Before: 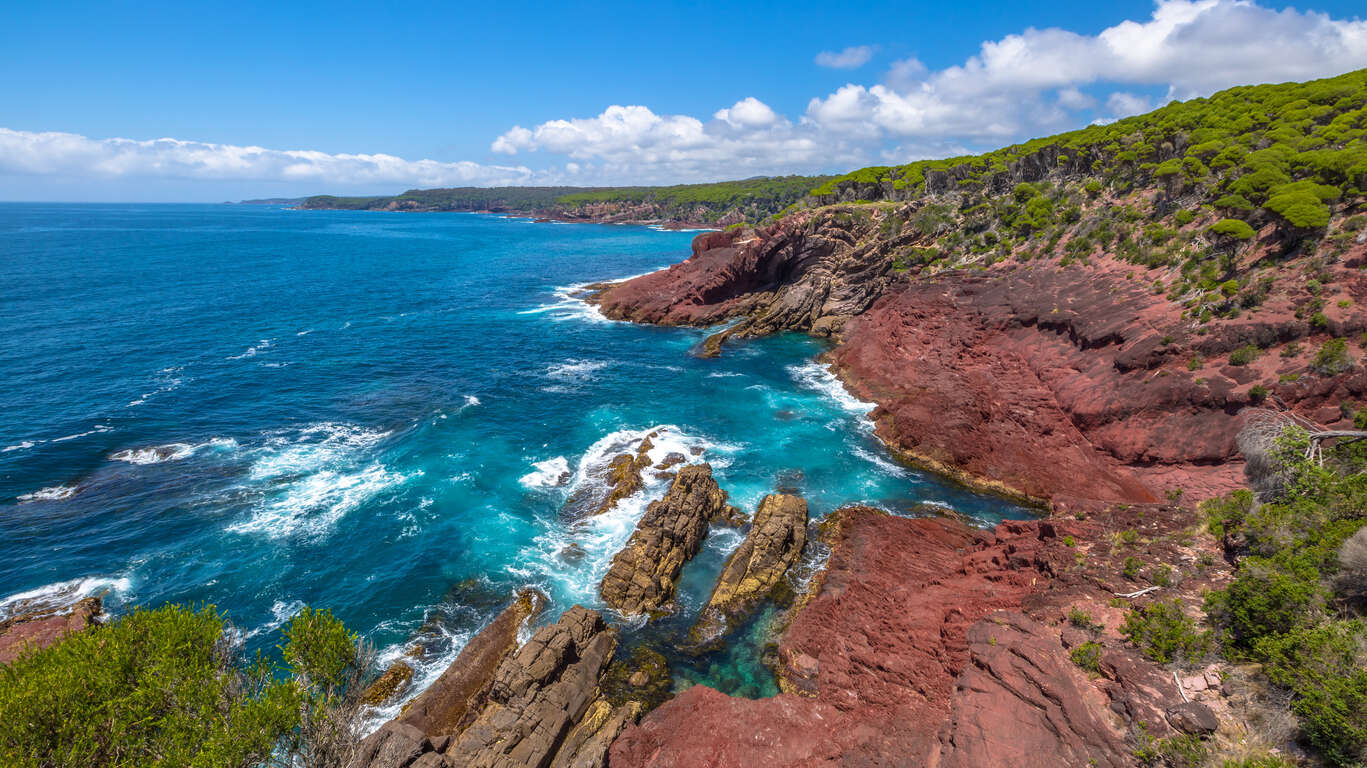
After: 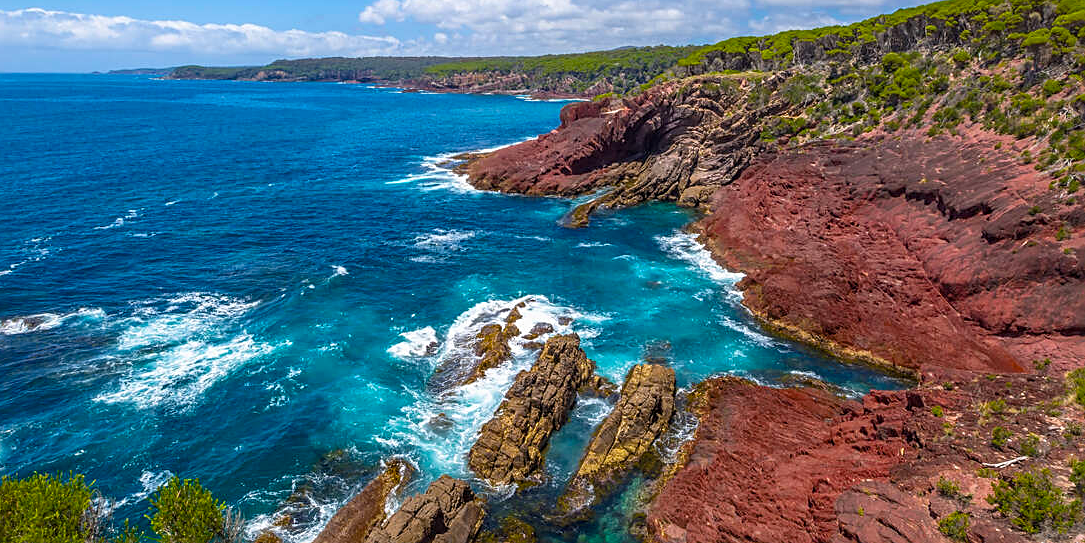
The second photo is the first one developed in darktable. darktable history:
crop: left 9.712%, top 16.928%, right 10.845%, bottom 12.332%
color balance rgb: linear chroma grading › shadows -8%, linear chroma grading › global chroma 10%, perceptual saturation grading › global saturation 2%, perceptual saturation grading › highlights -2%, perceptual saturation grading › mid-tones 4%, perceptual saturation grading › shadows 8%, perceptual brilliance grading › global brilliance 2%, perceptual brilliance grading › highlights -4%, global vibrance 16%, saturation formula JzAzBz (2021)
sharpen: on, module defaults
